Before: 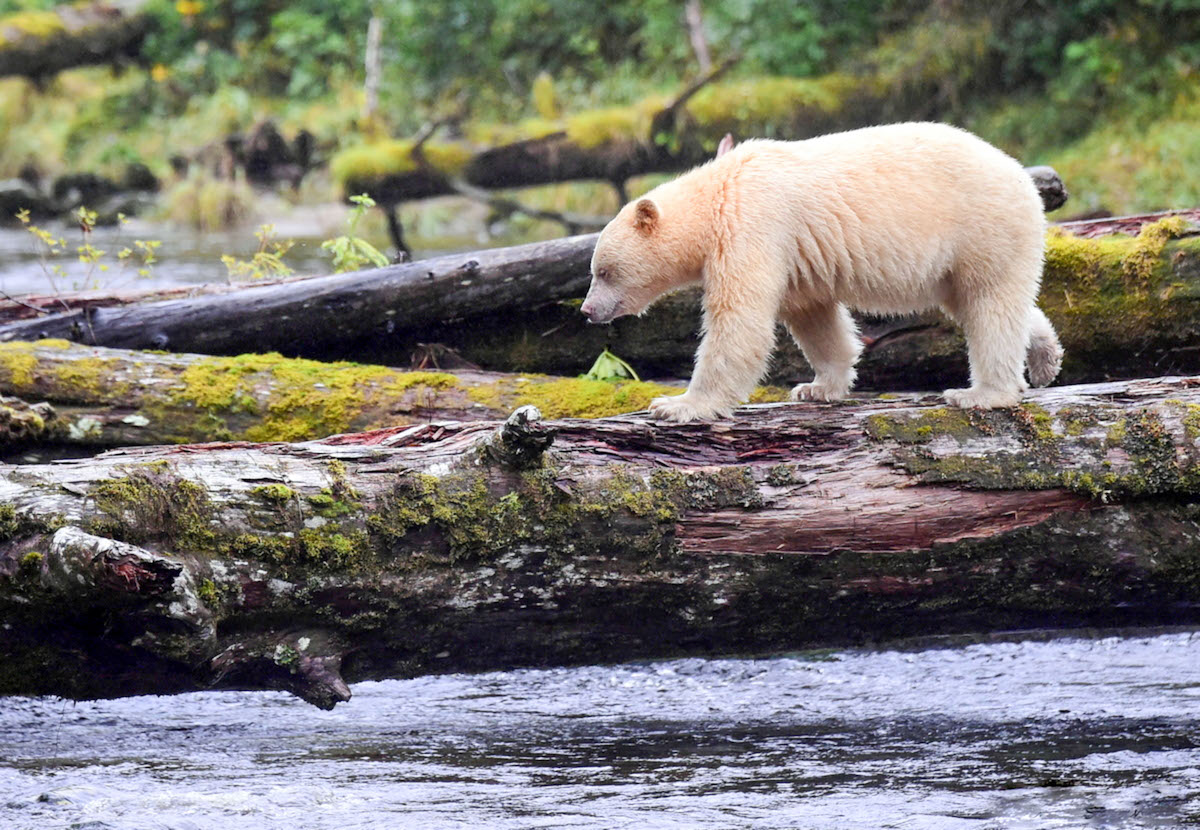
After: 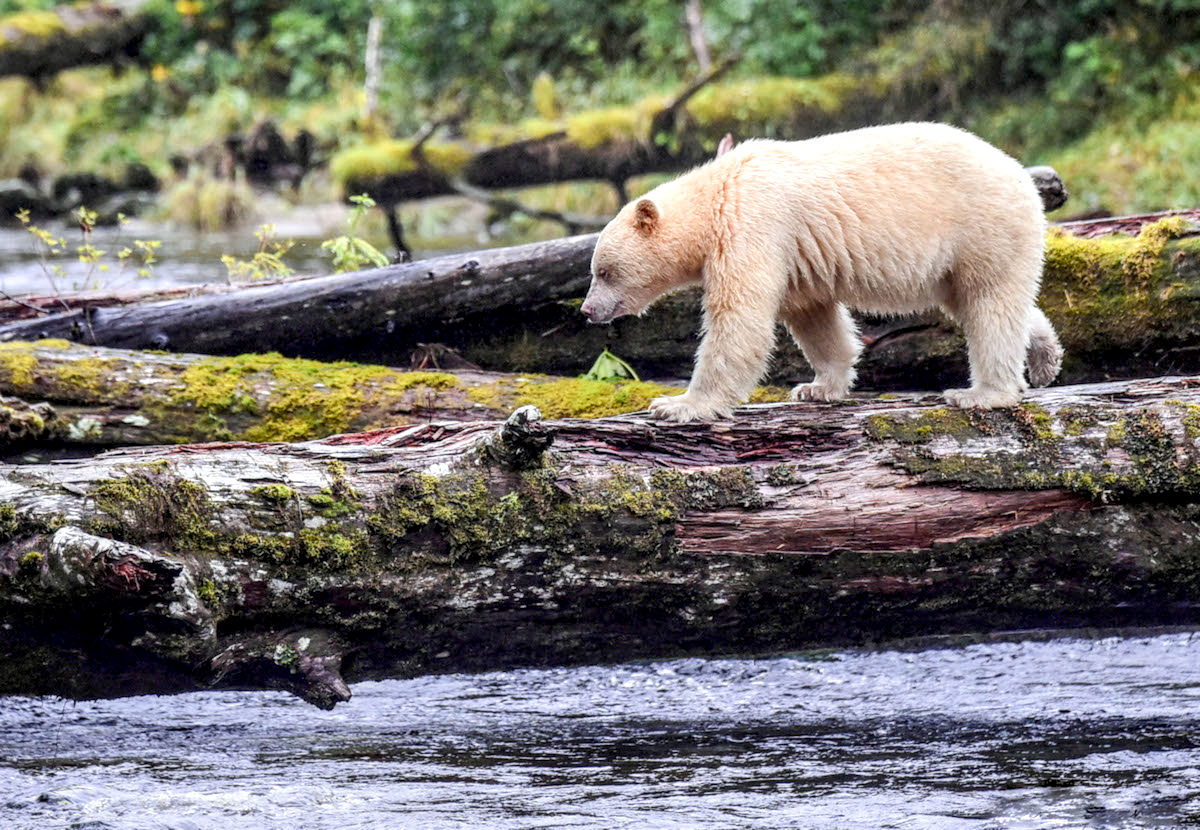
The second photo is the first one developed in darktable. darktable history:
local contrast: highlights 20%, detail 150%
